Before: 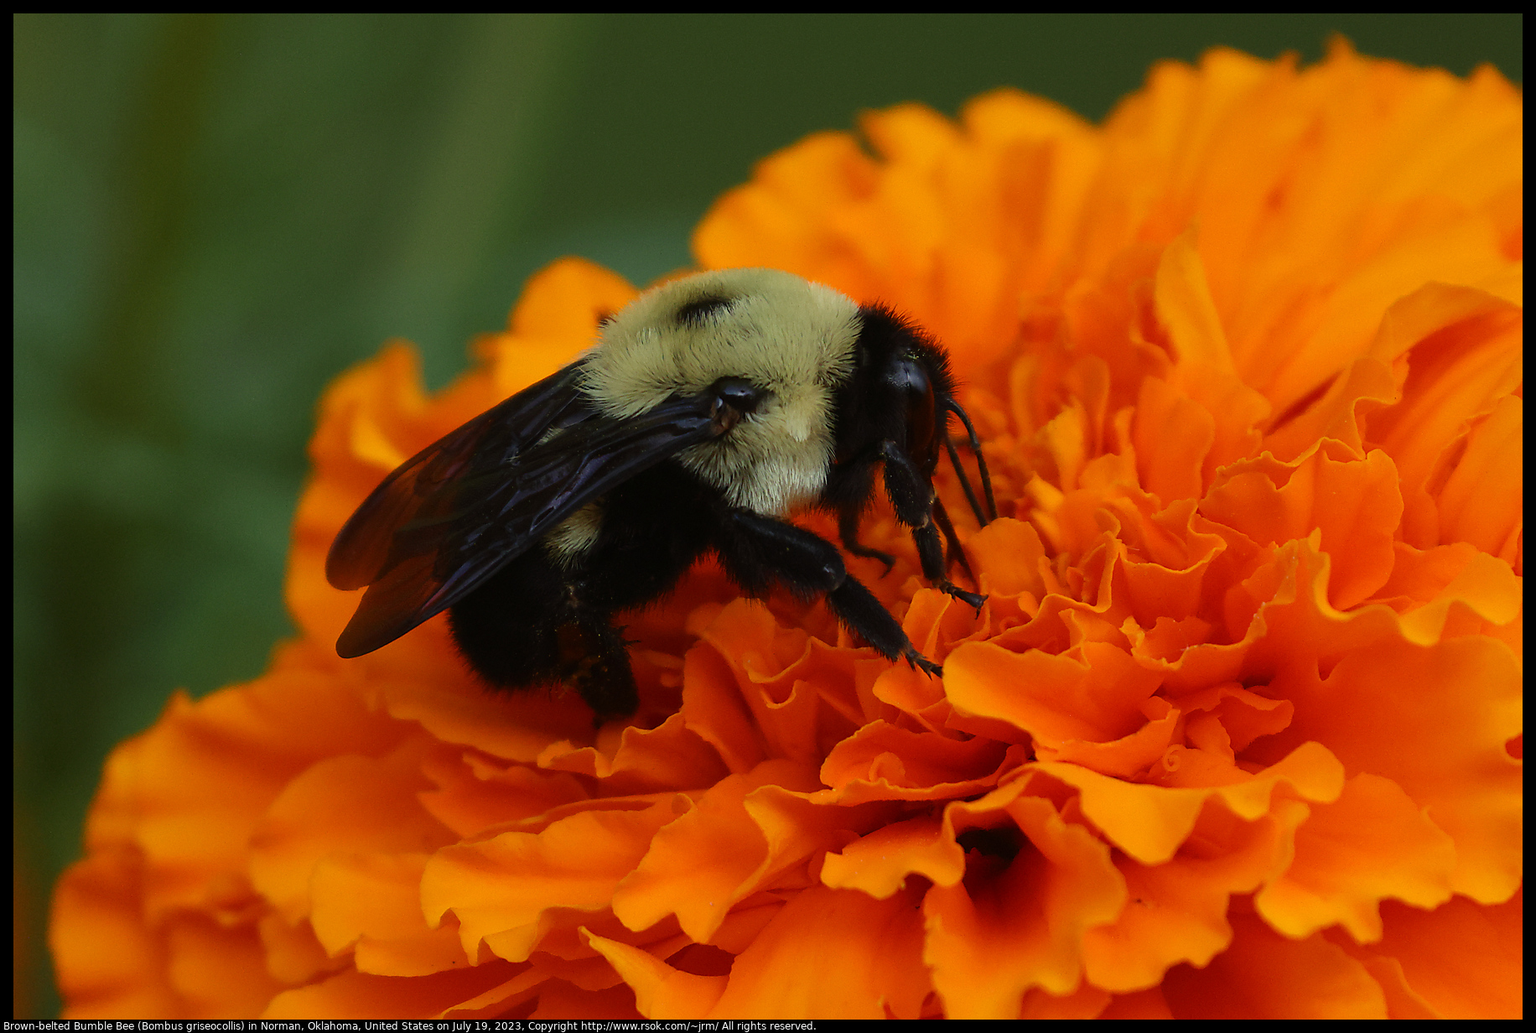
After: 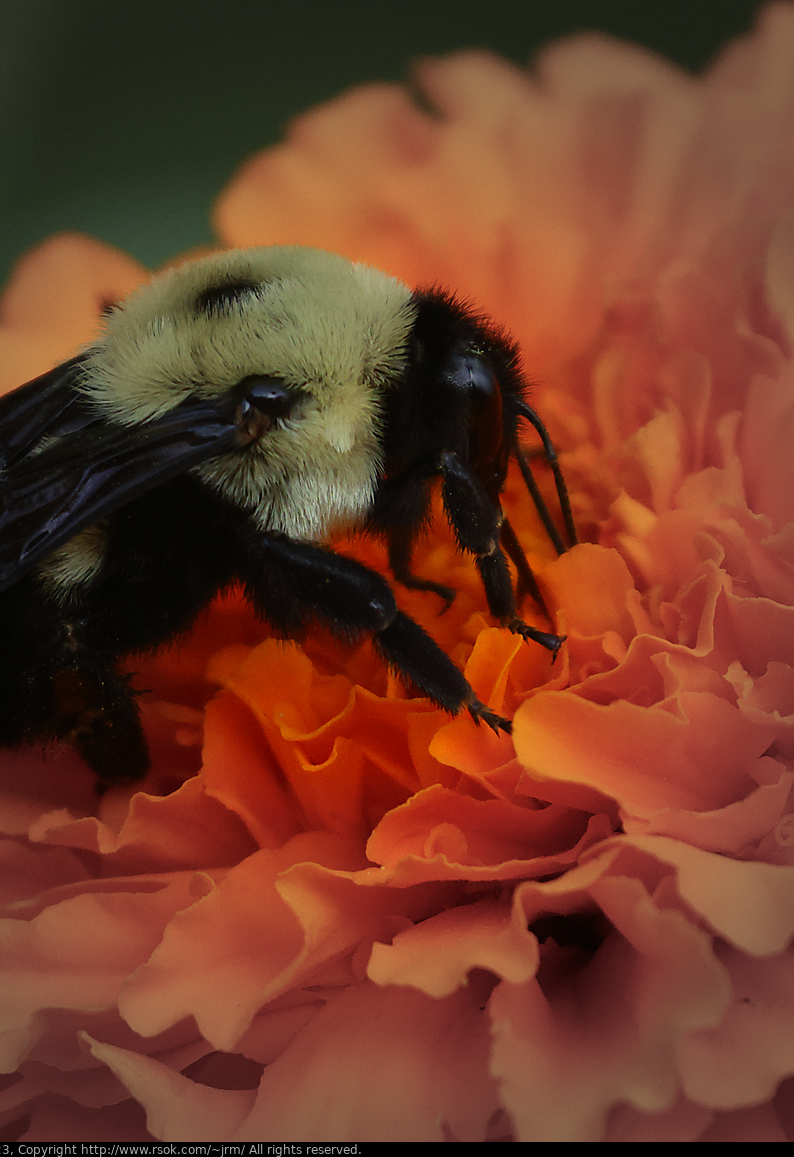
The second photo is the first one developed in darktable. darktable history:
crop: left 33.452%, top 6.025%, right 23.155%
vignetting: fall-off start 33.76%, fall-off radius 64.94%, brightness -0.575, center (-0.12, -0.002), width/height ratio 0.959
white balance: red 0.988, blue 1.017
